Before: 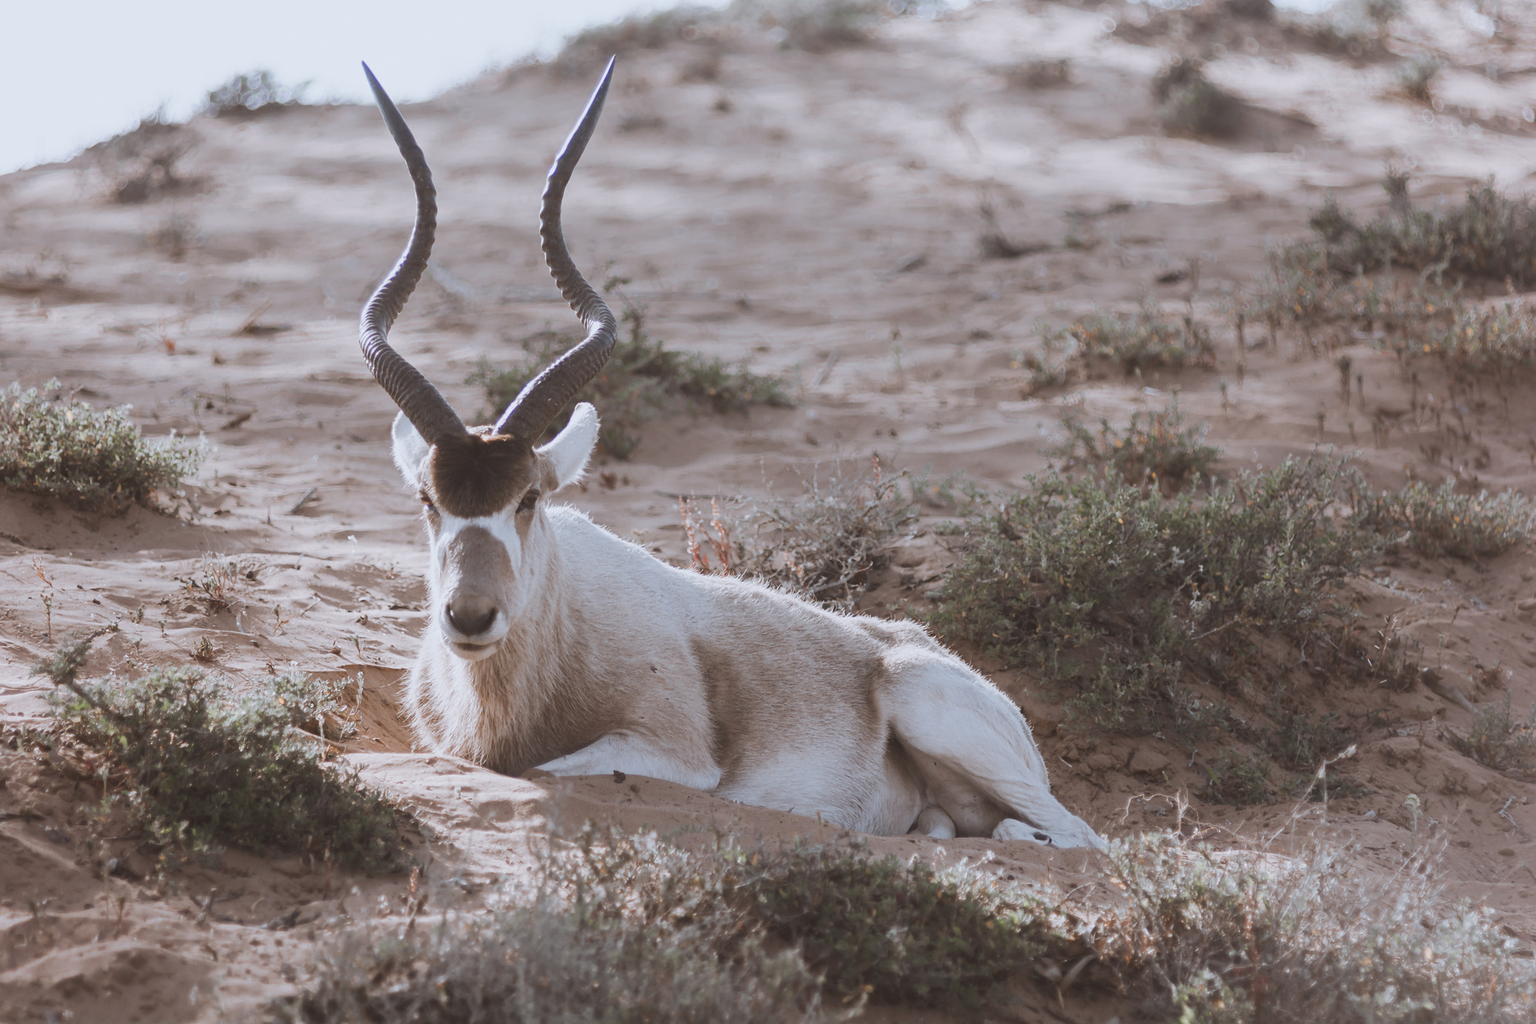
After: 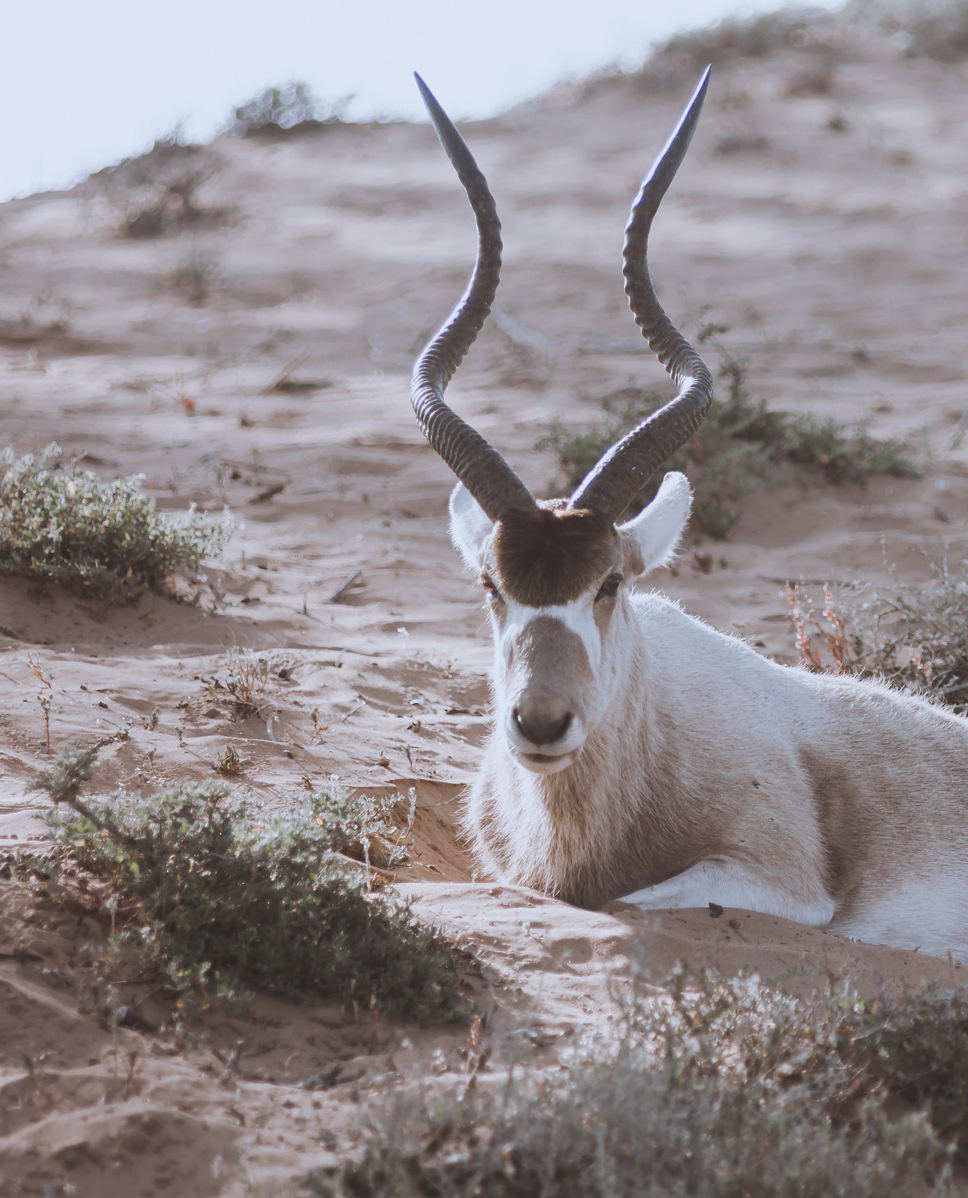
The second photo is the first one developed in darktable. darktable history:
white balance: red 0.988, blue 1.017
crop: left 0.587%, right 45.588%, bottom 0.086%
